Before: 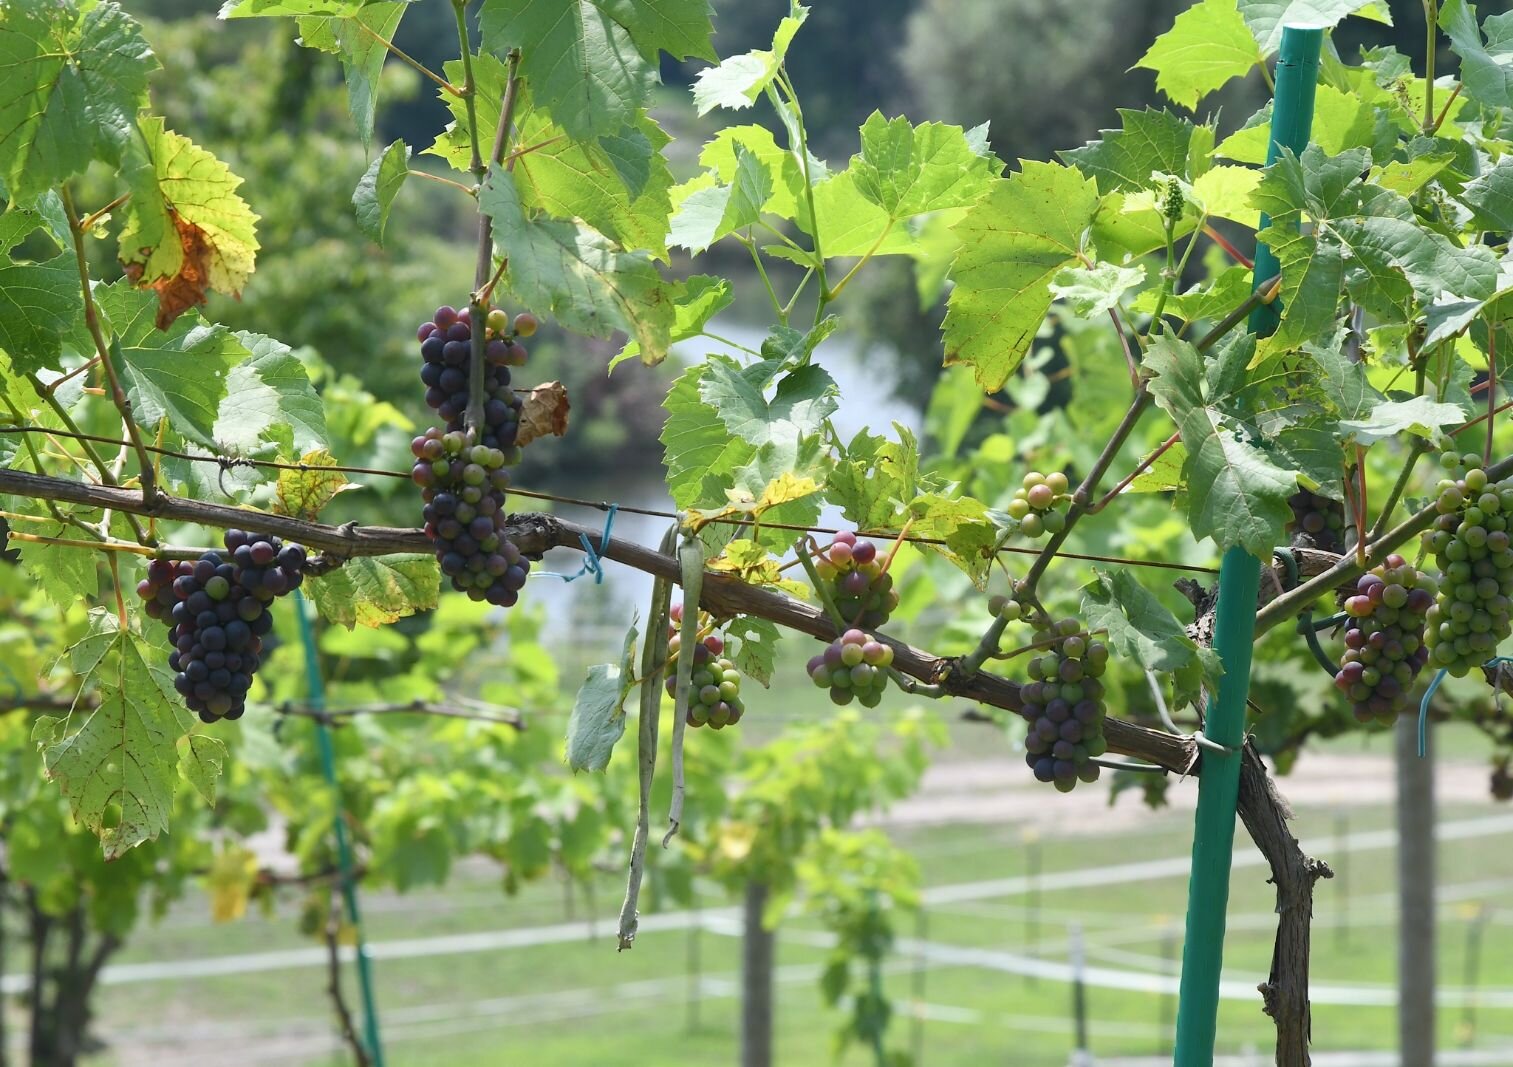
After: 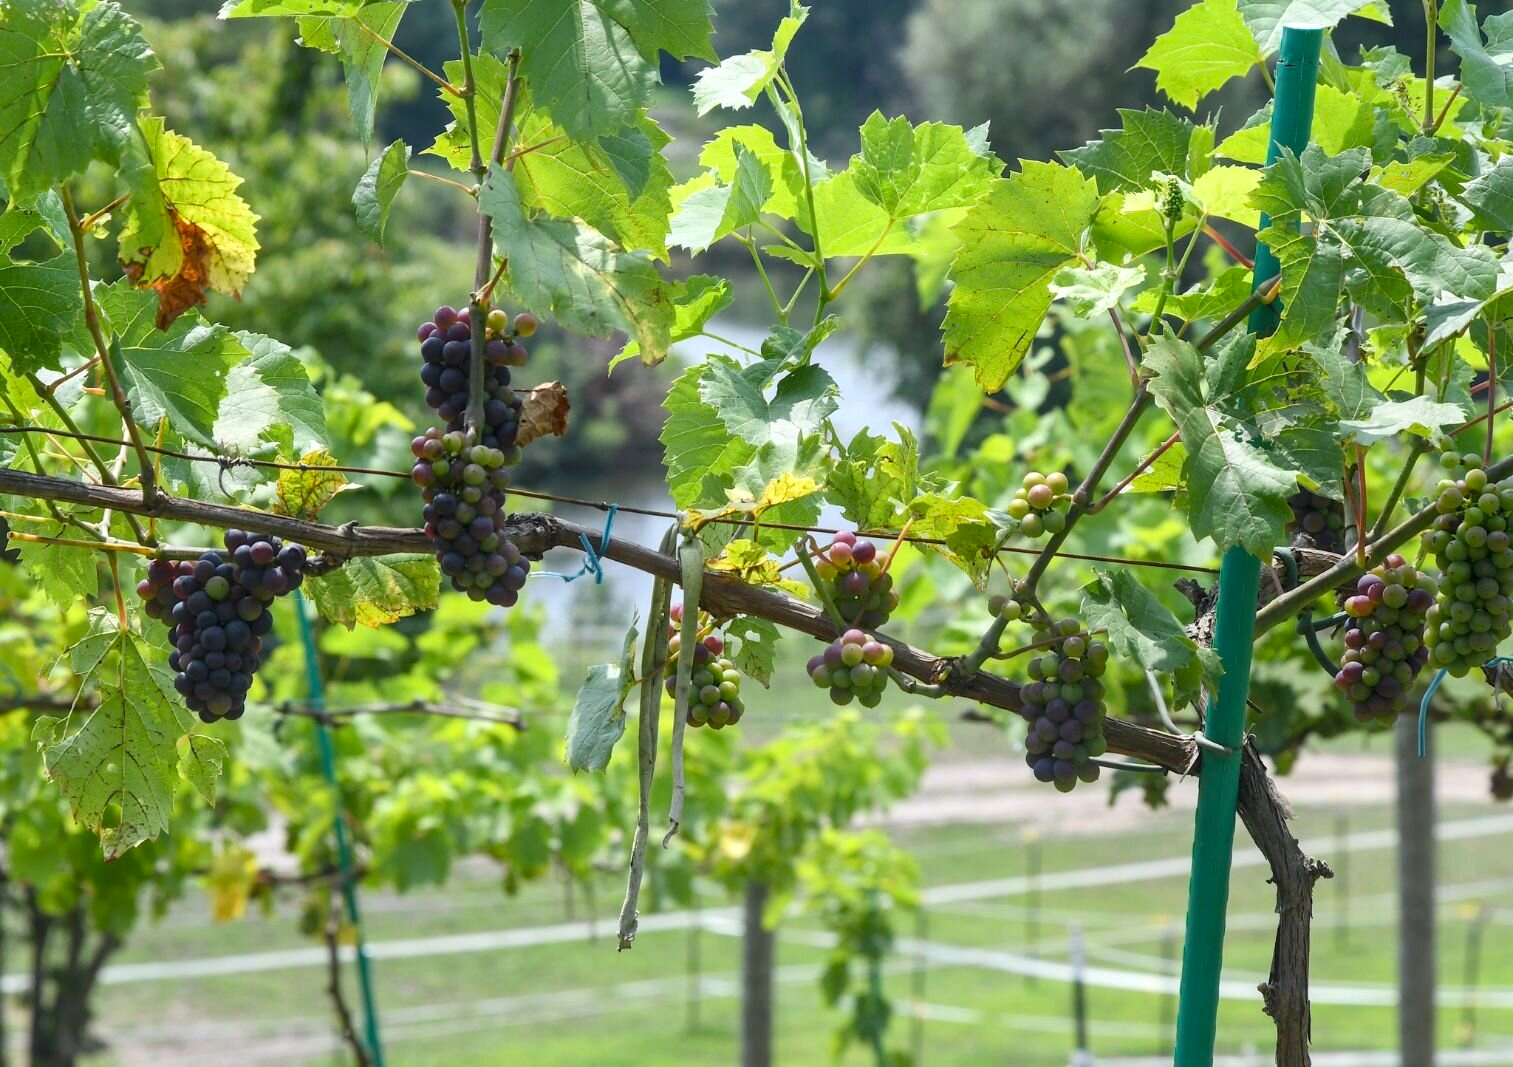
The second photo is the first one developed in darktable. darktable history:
color balance rgb: power › luminance 1.649%, perceptual saturation grading › global saturation 10.361%, global vibrance 9.976%
local contrast: on, module defaults
